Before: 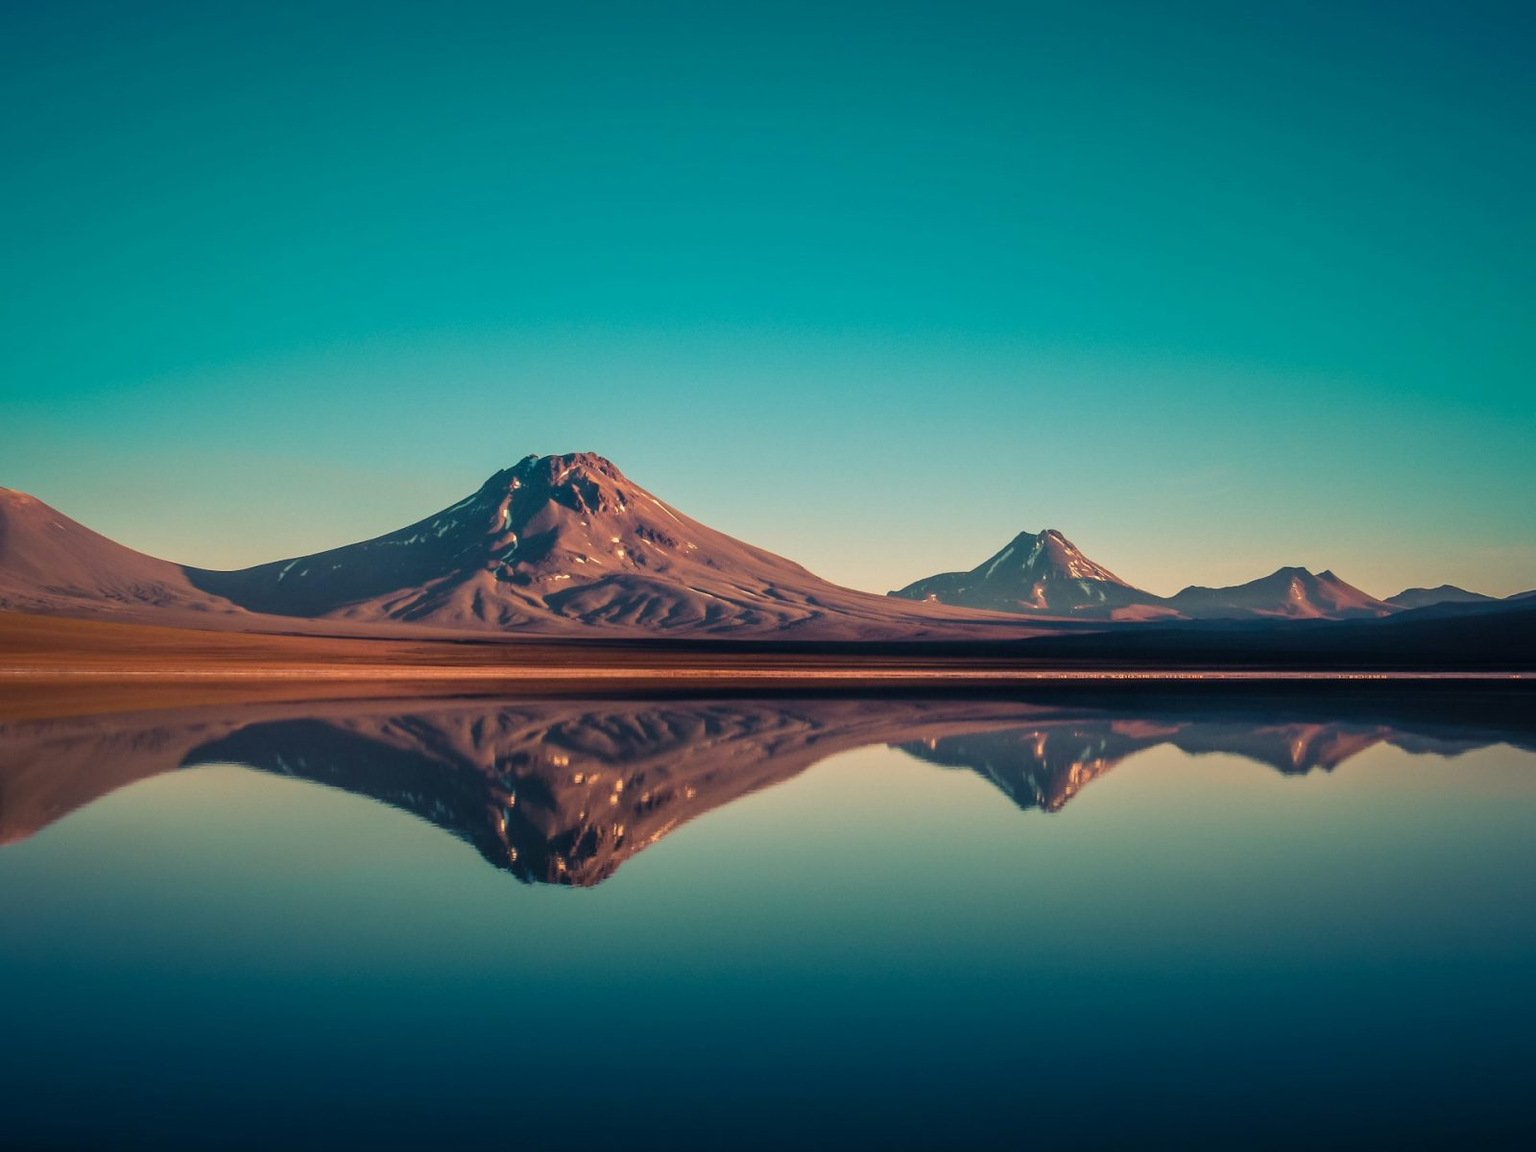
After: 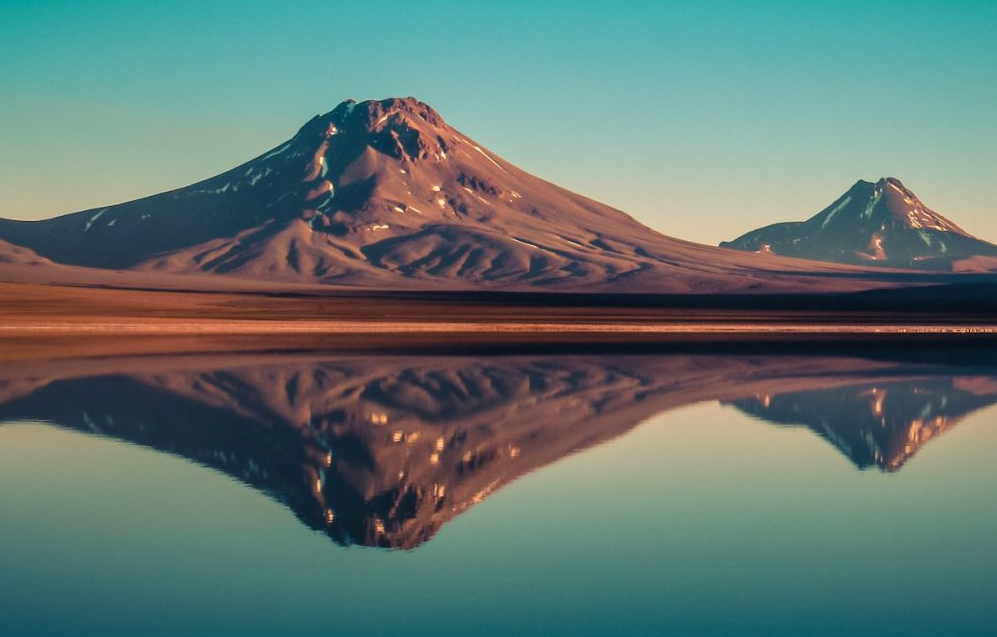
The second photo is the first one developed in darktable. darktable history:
crop: left 12.874%, top 31.21%, right 24.802%, bottom 15.65%
